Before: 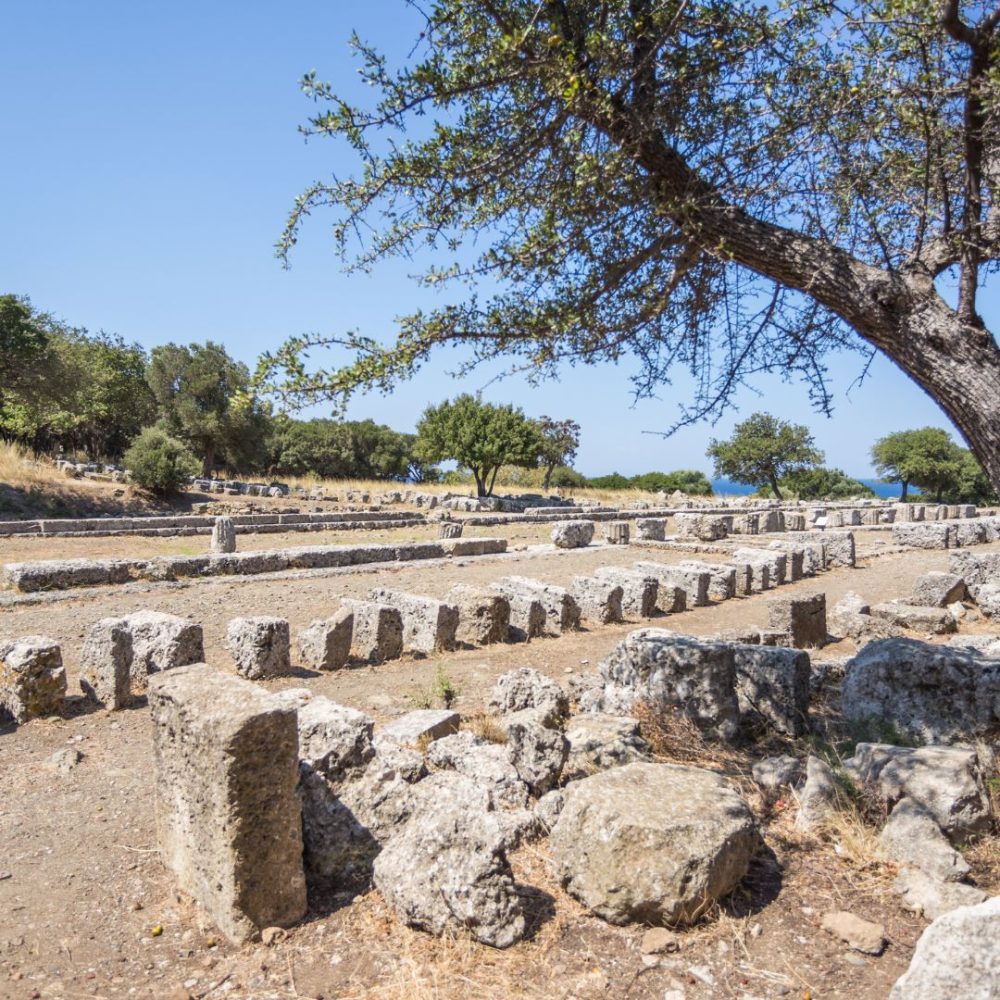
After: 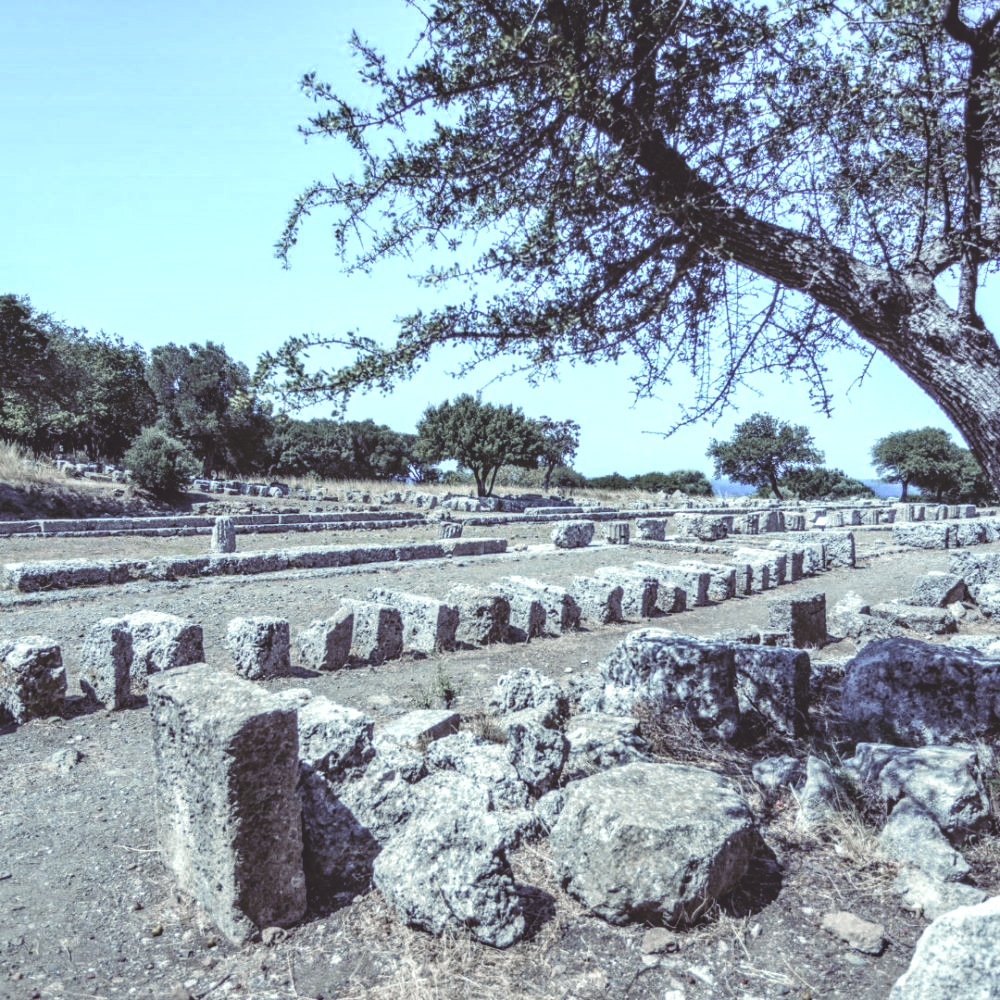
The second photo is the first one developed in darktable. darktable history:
local contrast: highlights 61%, detail 143%, midtone range 0.428
color balance: lift [1, 1.015, 1.004, 0.985], gamma [1, 0.958, 0.971, 1.042], gain [1, 0.956, 0.977, 1.044]
rgb curve: curves: ch0 [(0, 0.186) (0.314, 0.284) (0.576, 0.466) (0.805, 0.691) (0.936, 0.886)]; ch1 [(0, 0.186) (0.314, 0.284) (0.581, 0.534) (0.771, 0.746) (0.936, 0.958)]; ch2 [(0, 0.216) (0.275, 0.39) (1, 1)], mode RGB, independent channels, compensate middle gray true, preserve colors none
white balance: red 1.011, blue 0.982
shadows and highlights: shadows 20.91, highlights -35.45, soften with gaussian
color zones: curves: ch0 [(0, 0.613) (0.01, 0.613) (0.245, 0.448) (0.498, 0.529) (0.642, 0.665) (0.879, 0.777) (0.99, 0.613)]; ch1 [(0, 0.272) (0.219, 0.127) (0.724, 0.346)]
